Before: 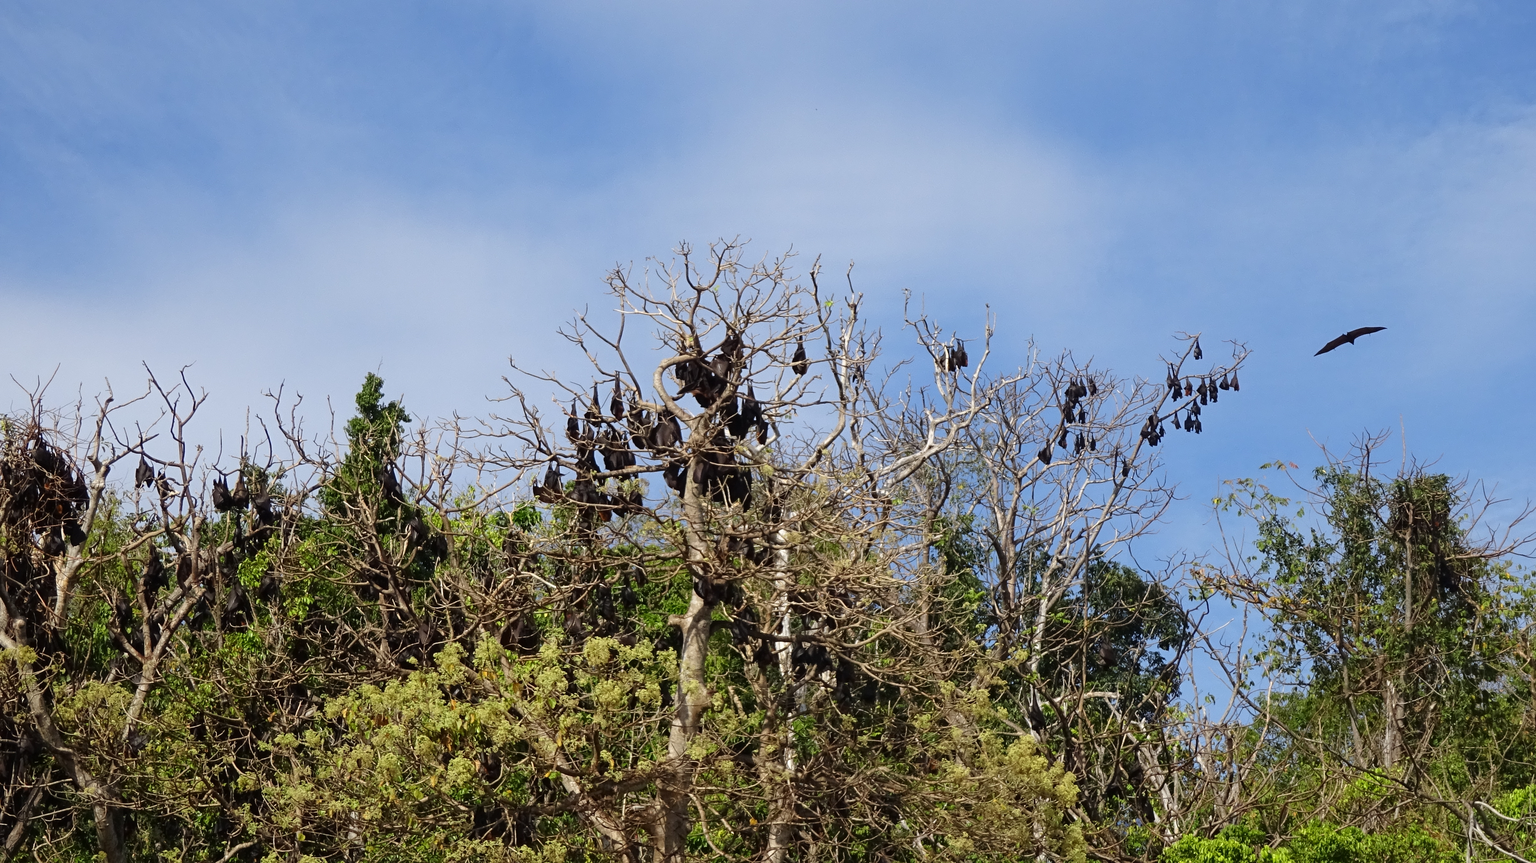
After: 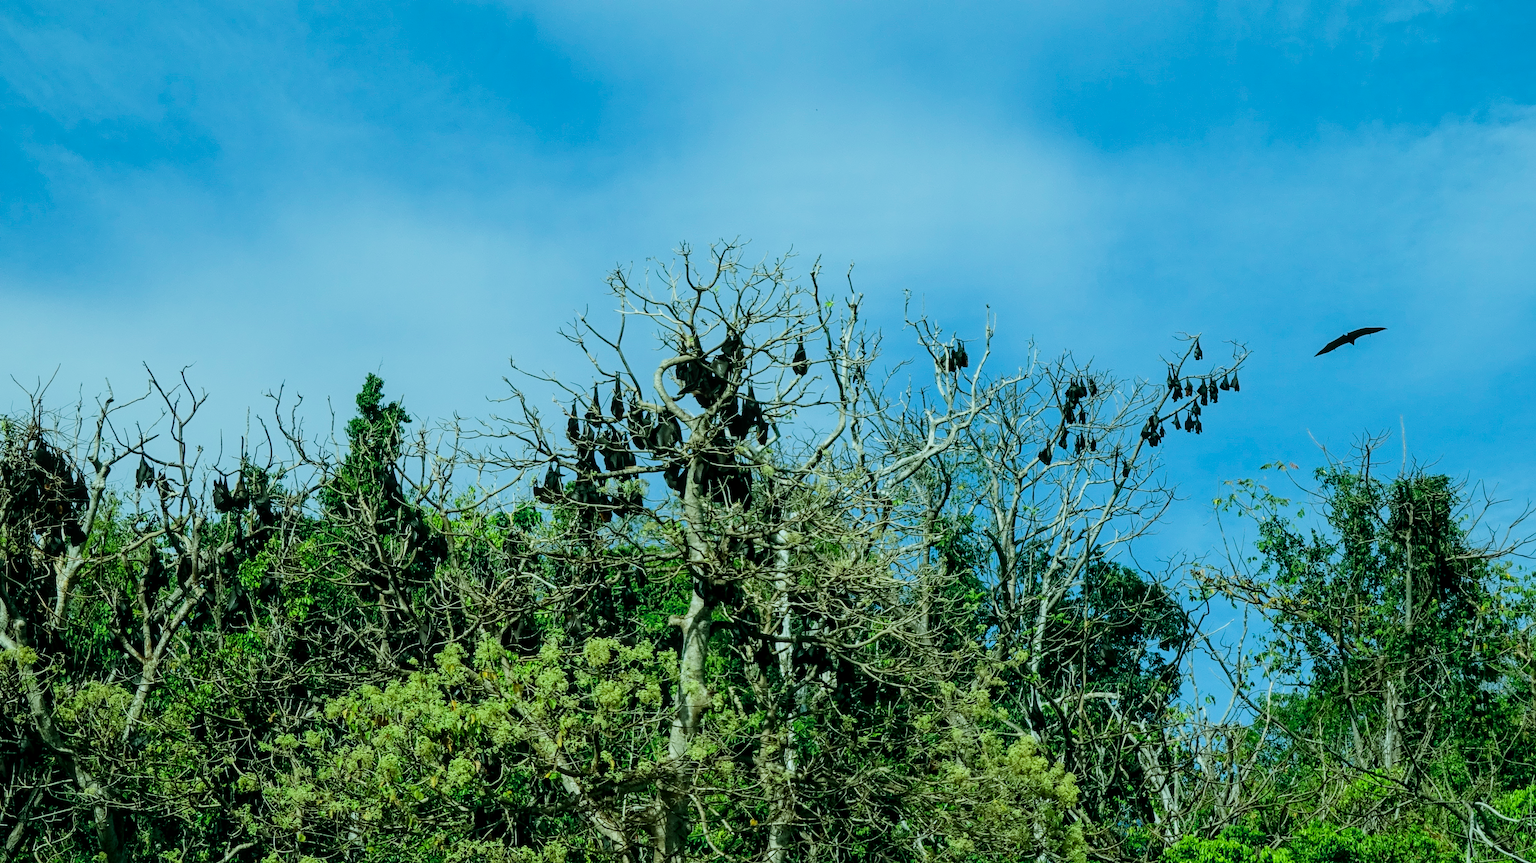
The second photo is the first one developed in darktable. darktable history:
filmic rgb: black relative exposure -7.5 EV, white relative exposure 5 EV, hardness 3.31, contrast 1.3, contrast in shadows safe
color balance rgb: shadows lift › chroma 11.71%, shadows lift › hue 133.46°, power › chroma 2.15%, power › hue 166.83°, highlights gain › chroma 4%, highlights gain › hue 200.2°, perceptual saturation grading › global saturation 18.05%
local contrast: on, module defaults
